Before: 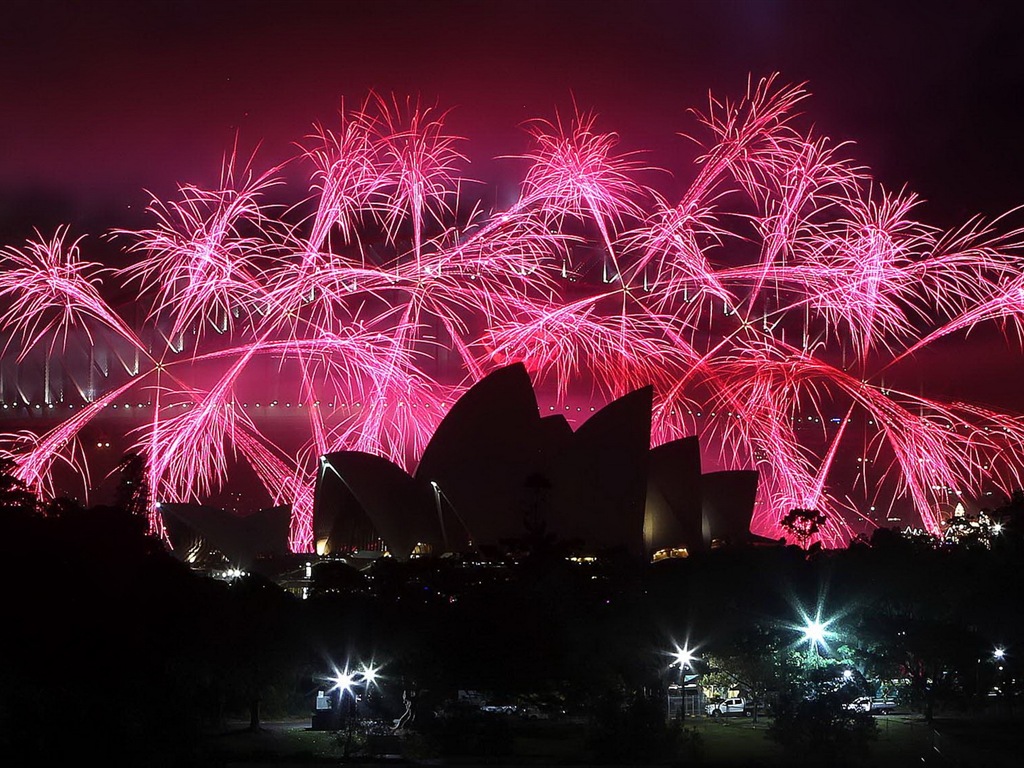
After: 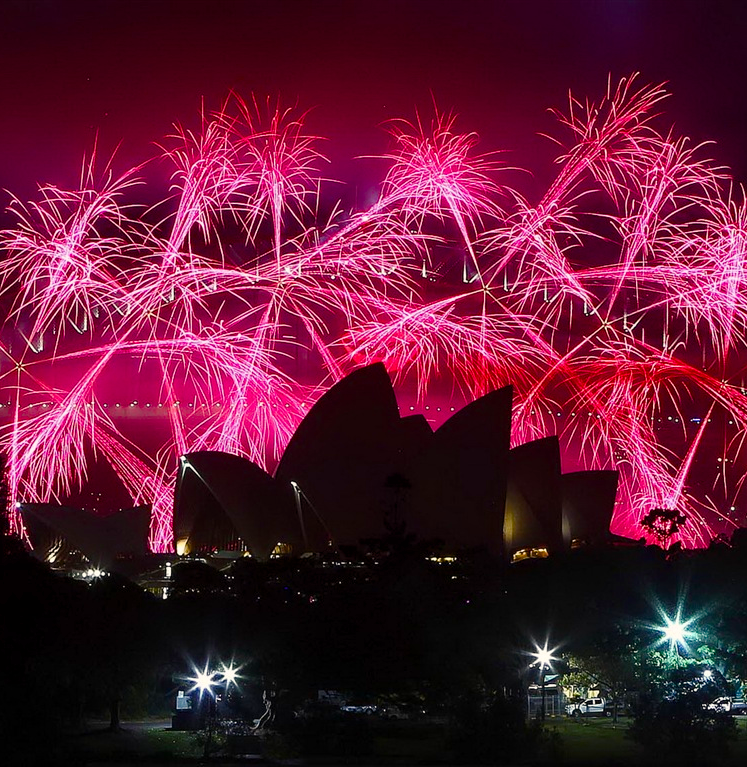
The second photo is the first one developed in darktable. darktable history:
crop: left 13.753%, top 0%, right 13.232%
color balance rgb: highlights gain › chroma 2.04%, highlights gain › hue 74.11°, perceptual saturation grading › global saturation 0.558%, perceptual saturation grading › mid-tones 6.162%, perceptual saturation grading › shadows 71.618%, global vibrance 9.942%
